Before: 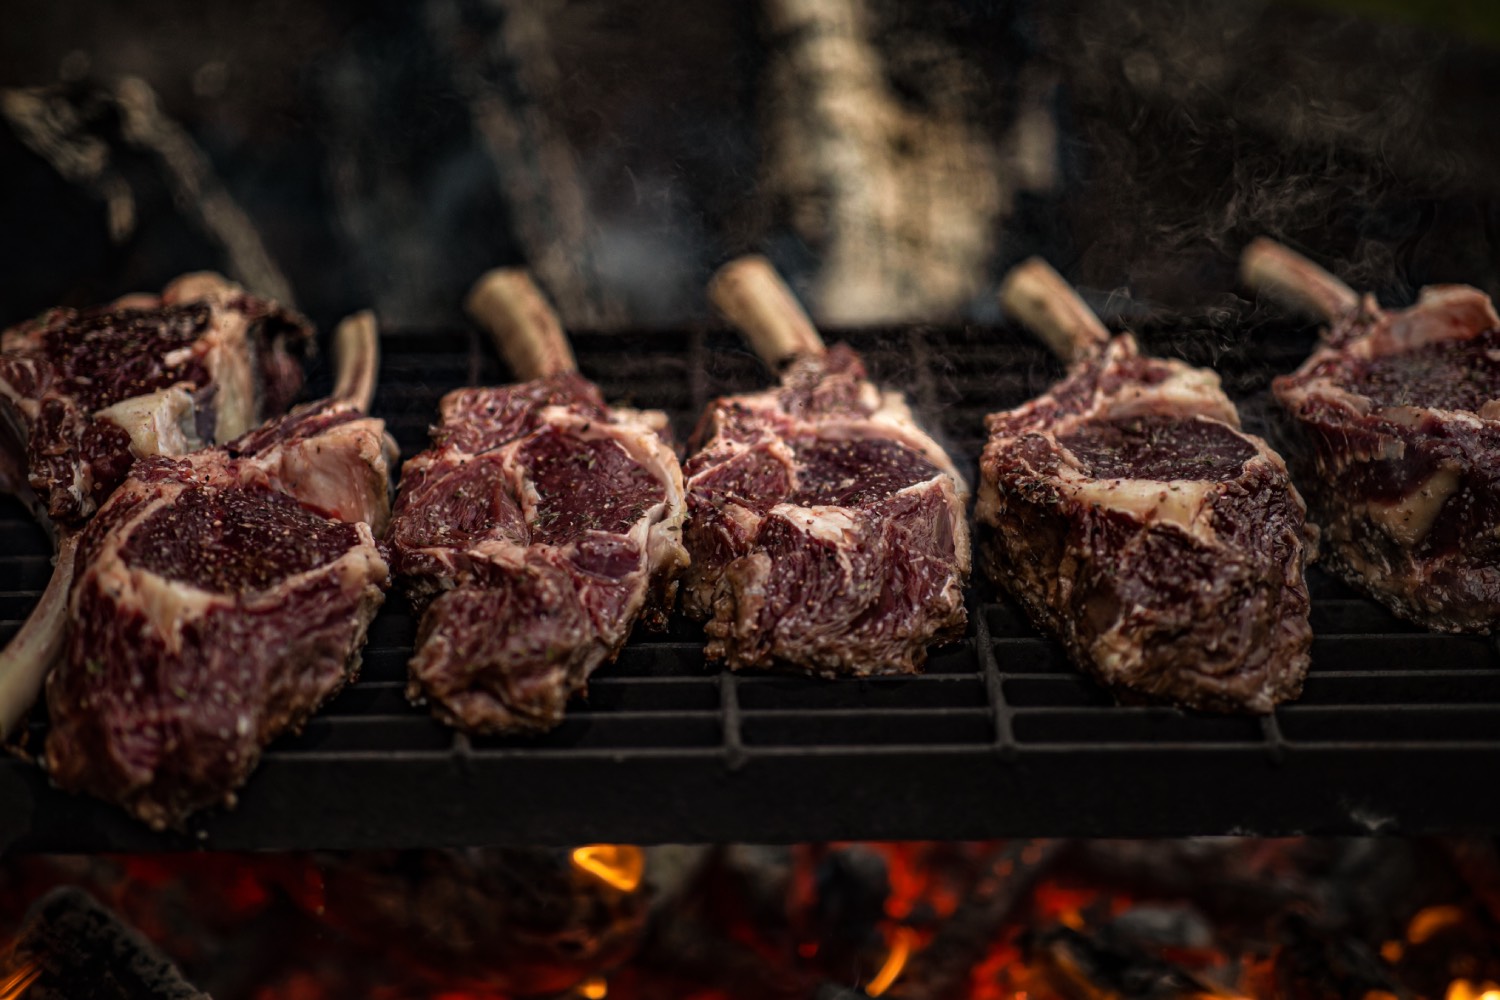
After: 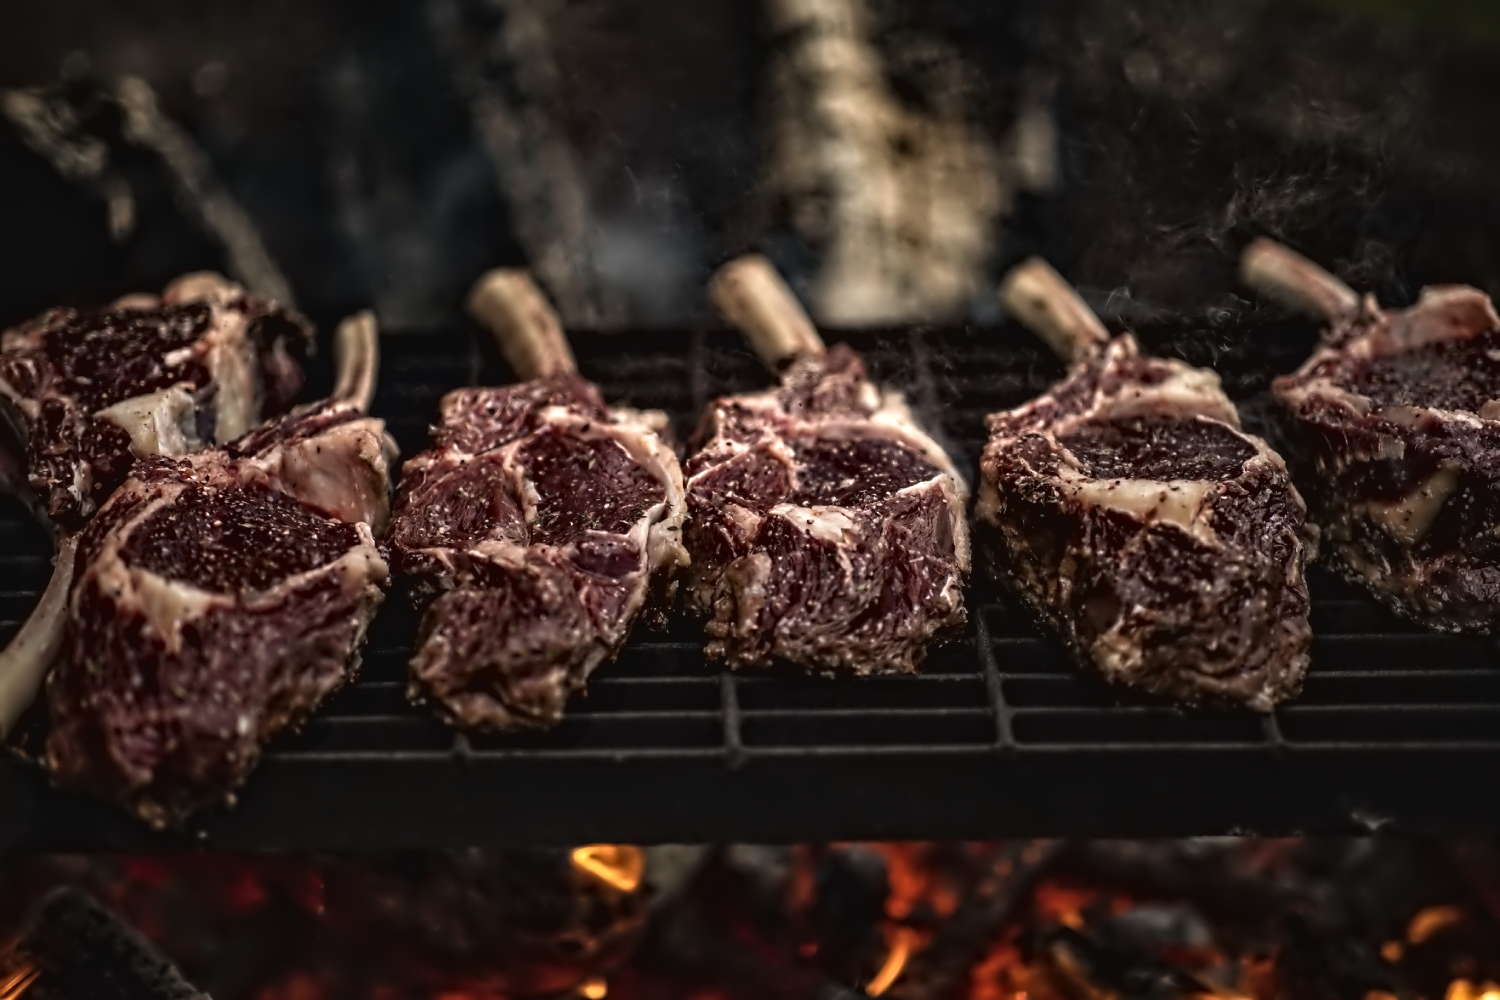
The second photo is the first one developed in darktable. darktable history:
contrast equalizer: octaves 7, y [[0.5, 0.542, 0.583, 0.625, 0.667, 0.708], [0.5 ×6], [0.5 ×6], [0, 0.033, 0.067, 0.1, 0.133, 0.167], [0, 0.05, 0.1, 0.15, 0.2, 0.25]]
contrast brightness saturation: contrast -0.08, brightness -0.04, saturation -0.11
